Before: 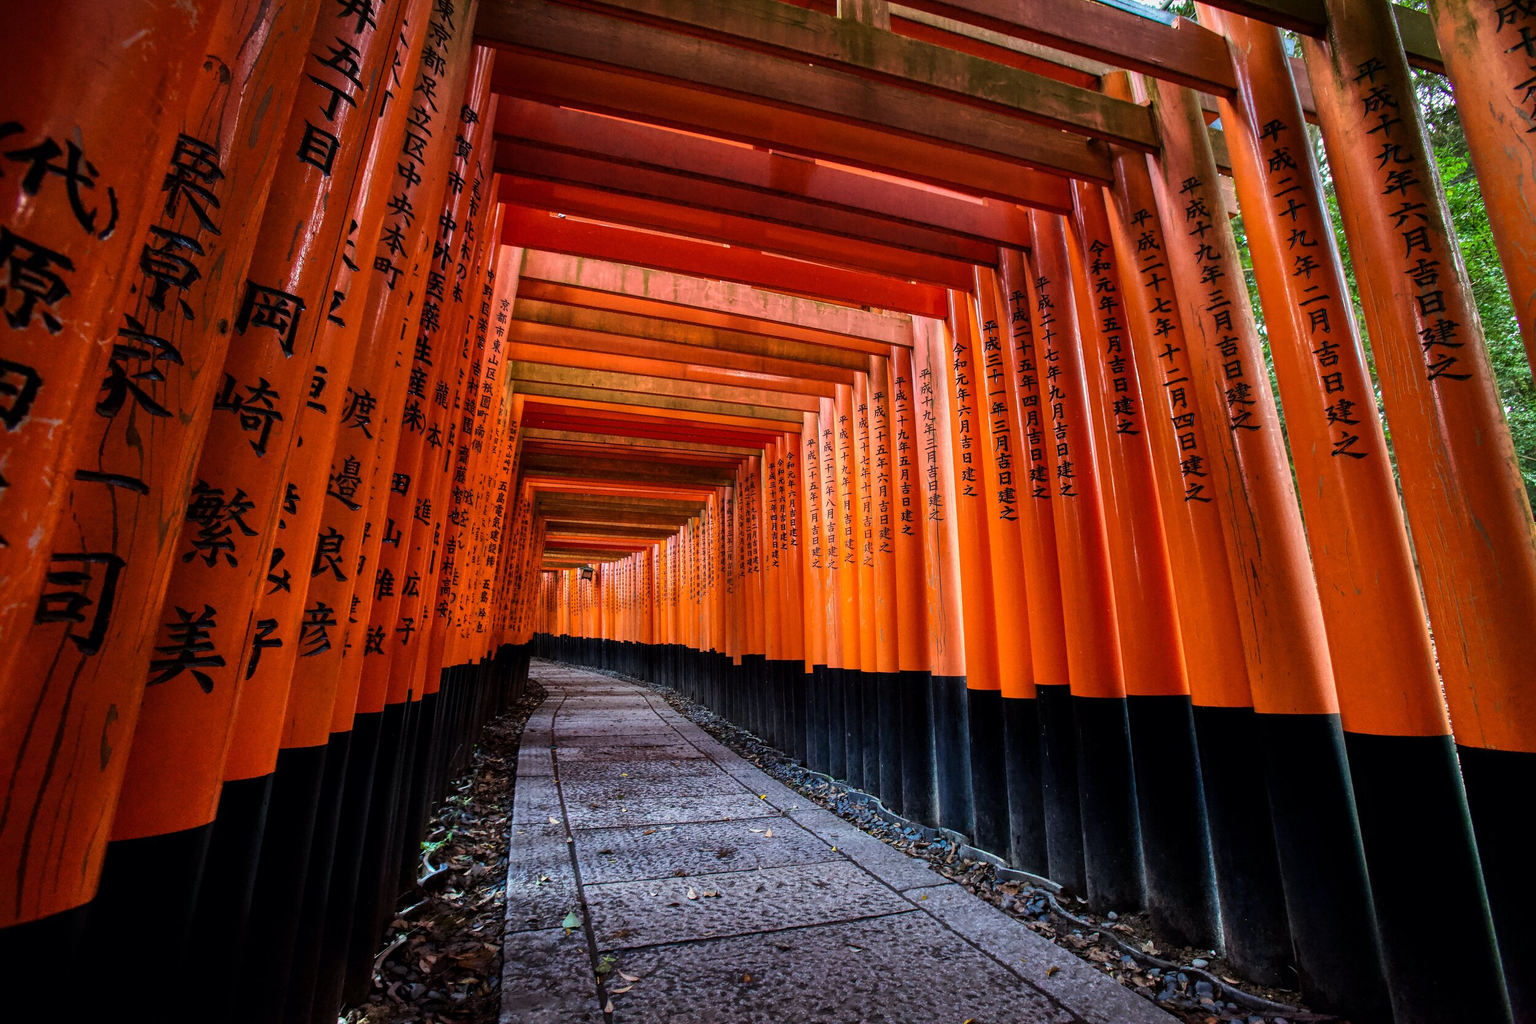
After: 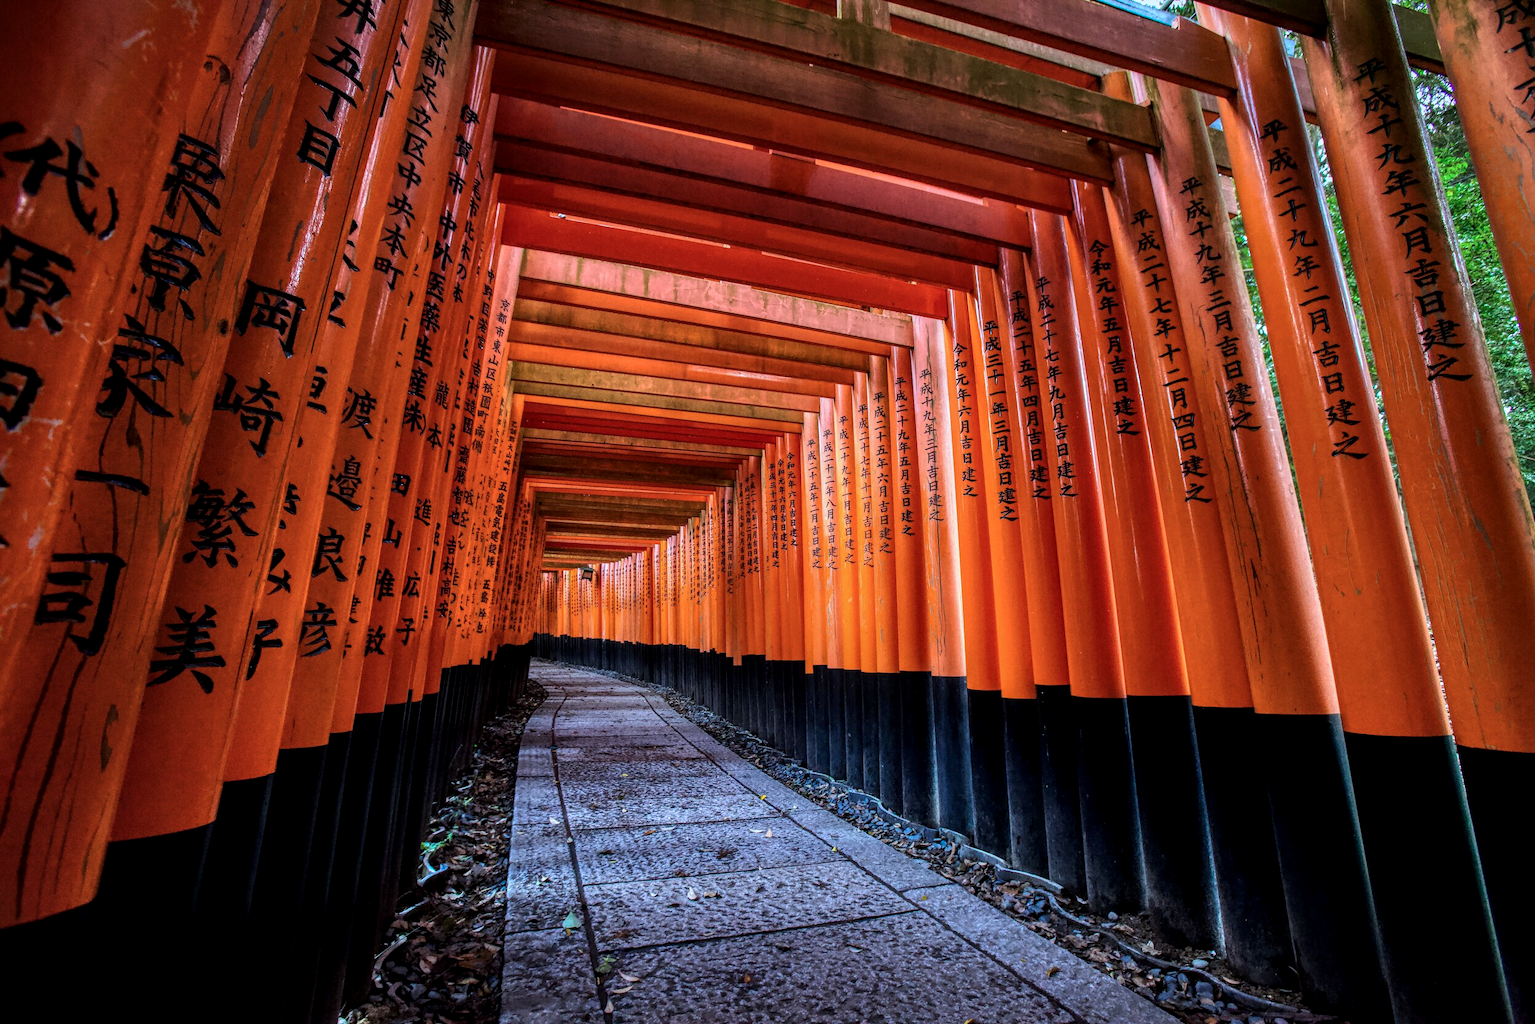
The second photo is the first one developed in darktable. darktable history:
local contrast: on, module defaults
color calibration: illuminant as shot in camera, x 0.379, y 0.381, temperature 4104.21 K
